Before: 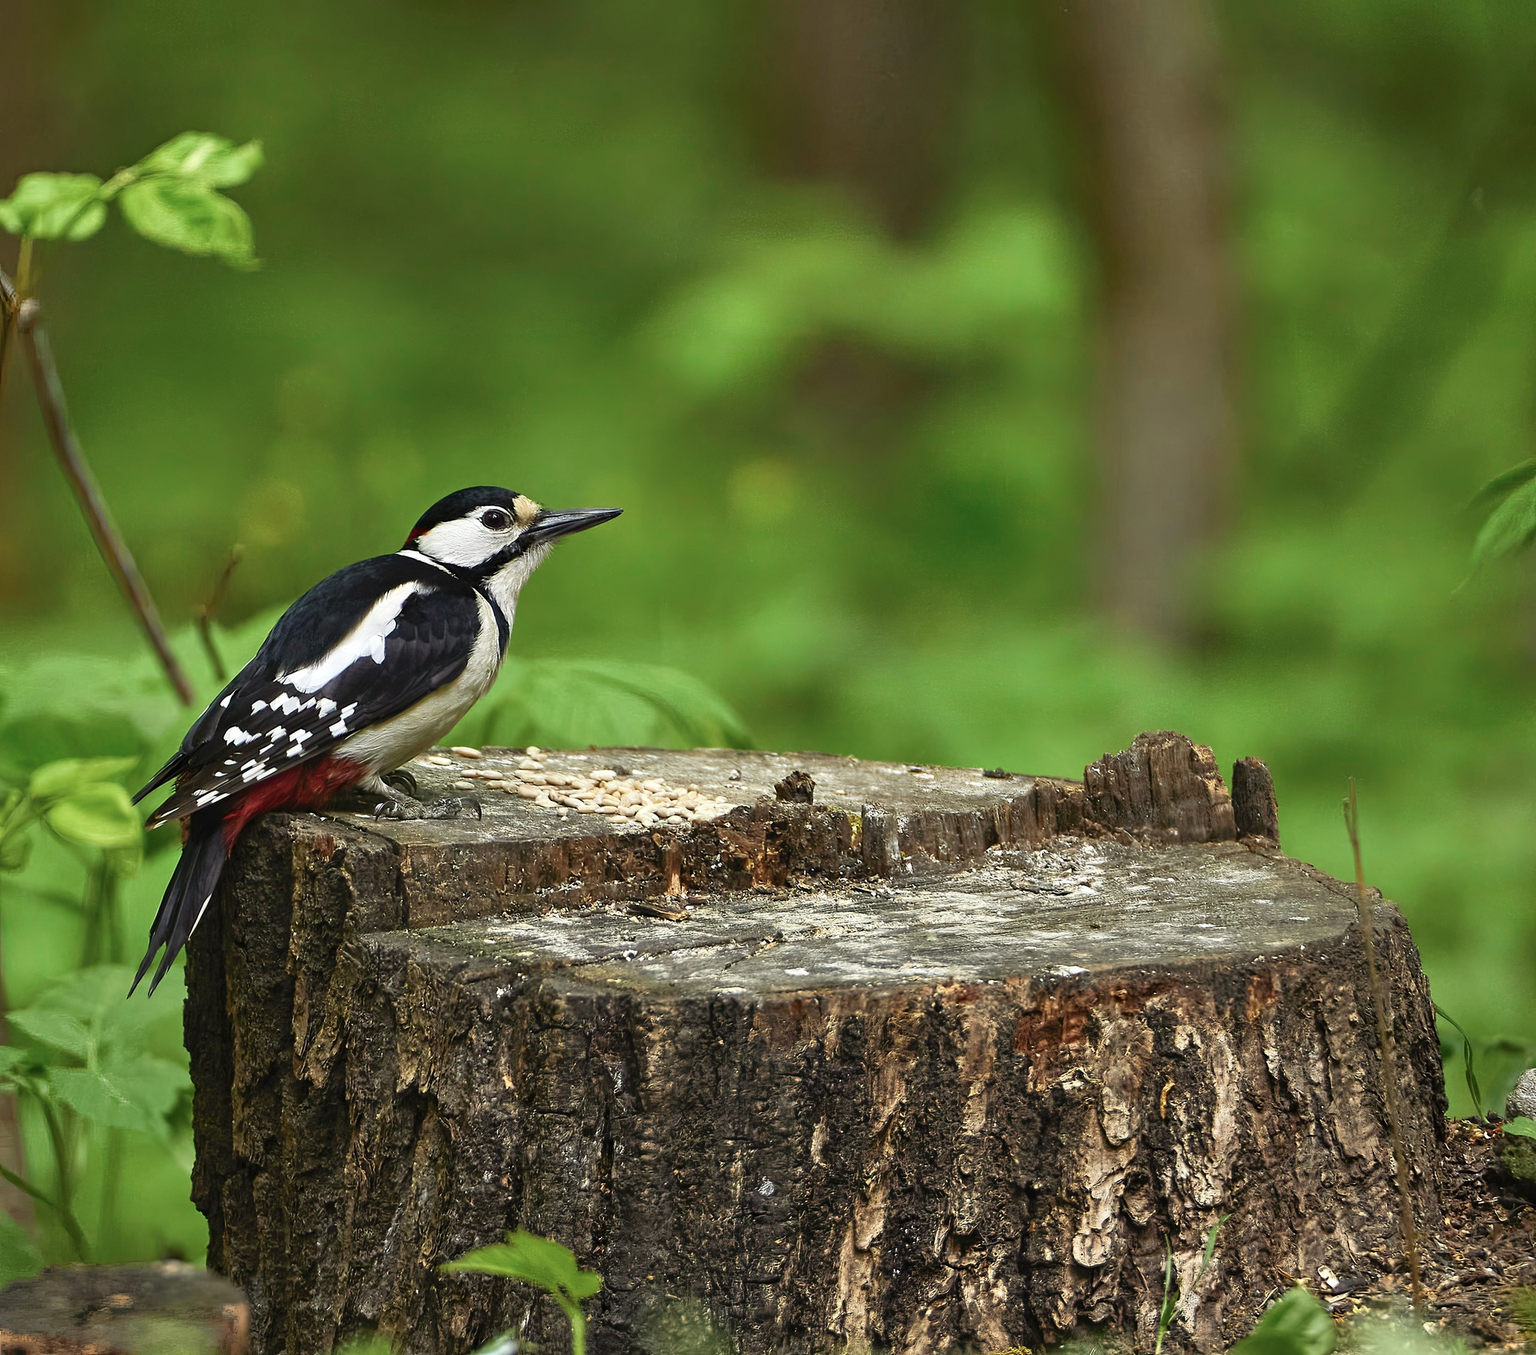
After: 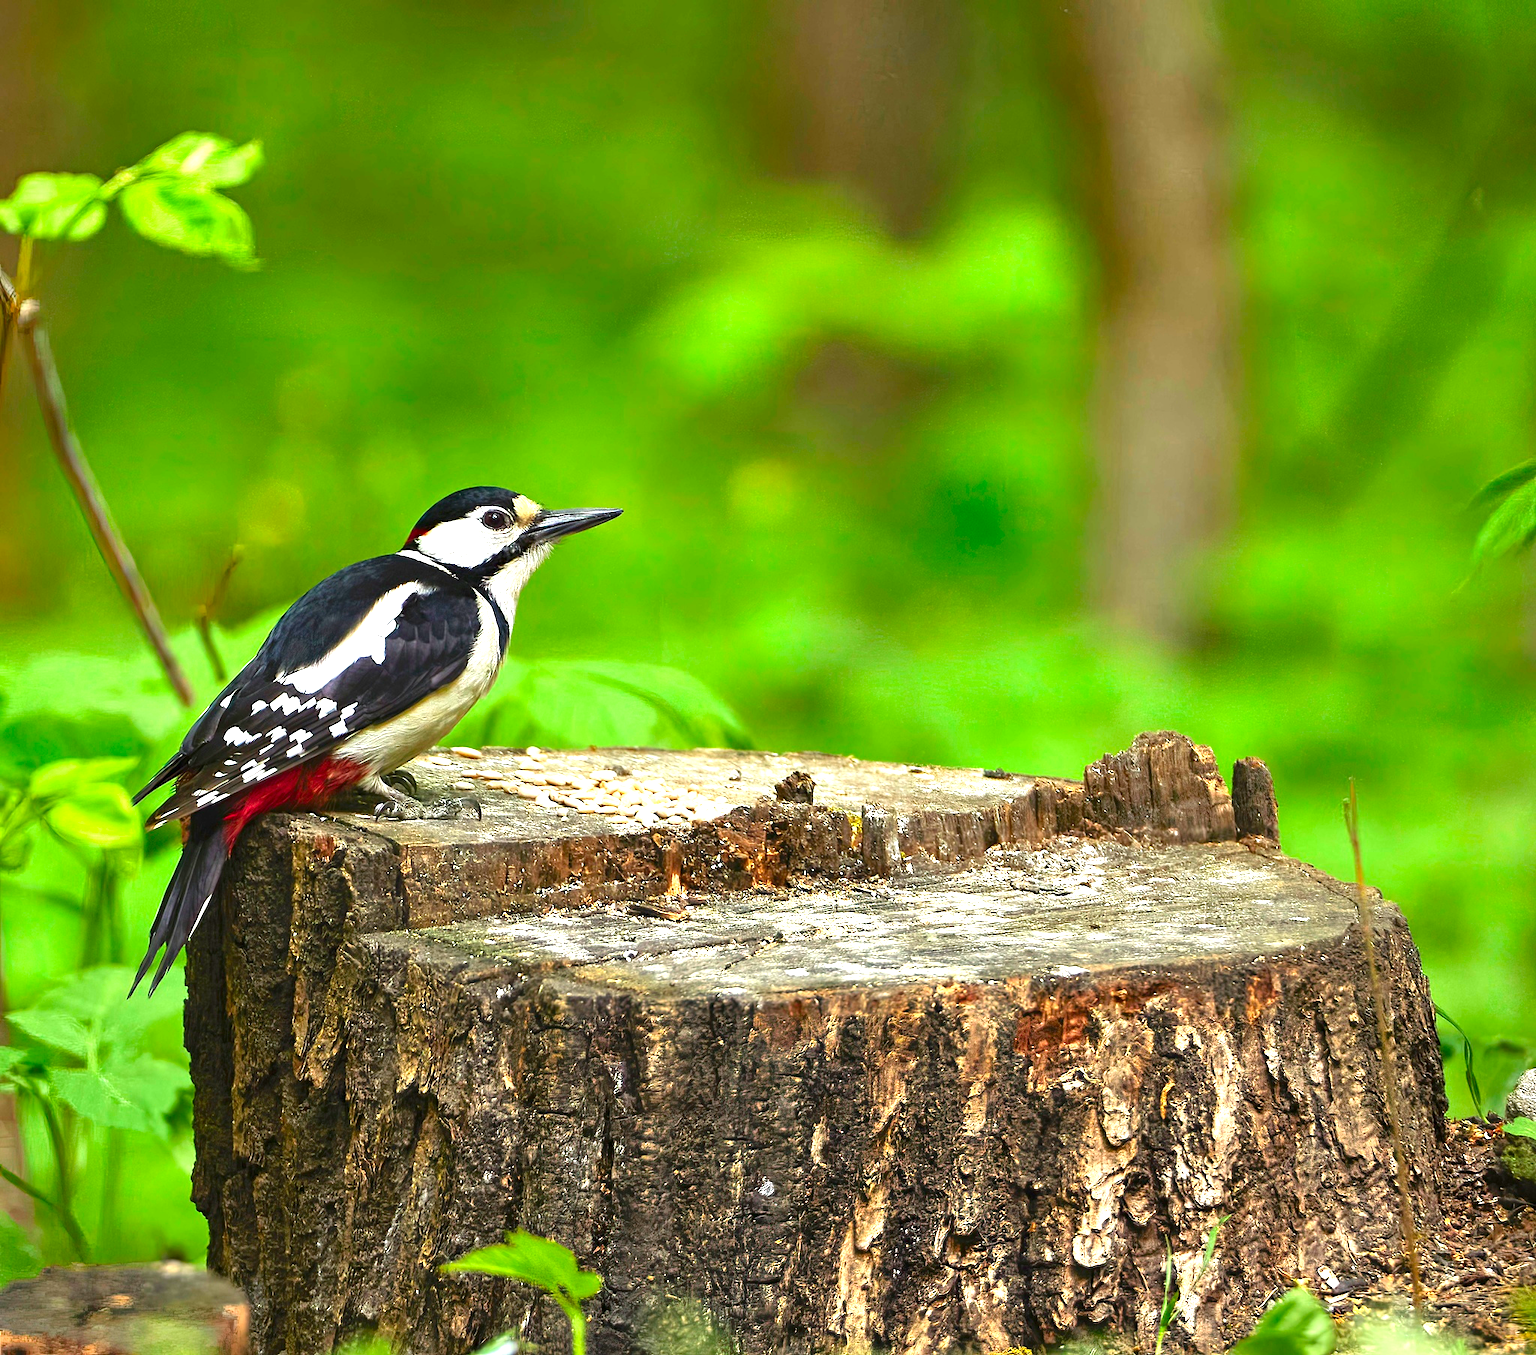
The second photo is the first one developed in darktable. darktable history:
contrast brightness saturation: contrast 0.08, saturation 0.198
exposure: black level correction 0.001, exposure 1.133 EV, compensate highlight preservation false
